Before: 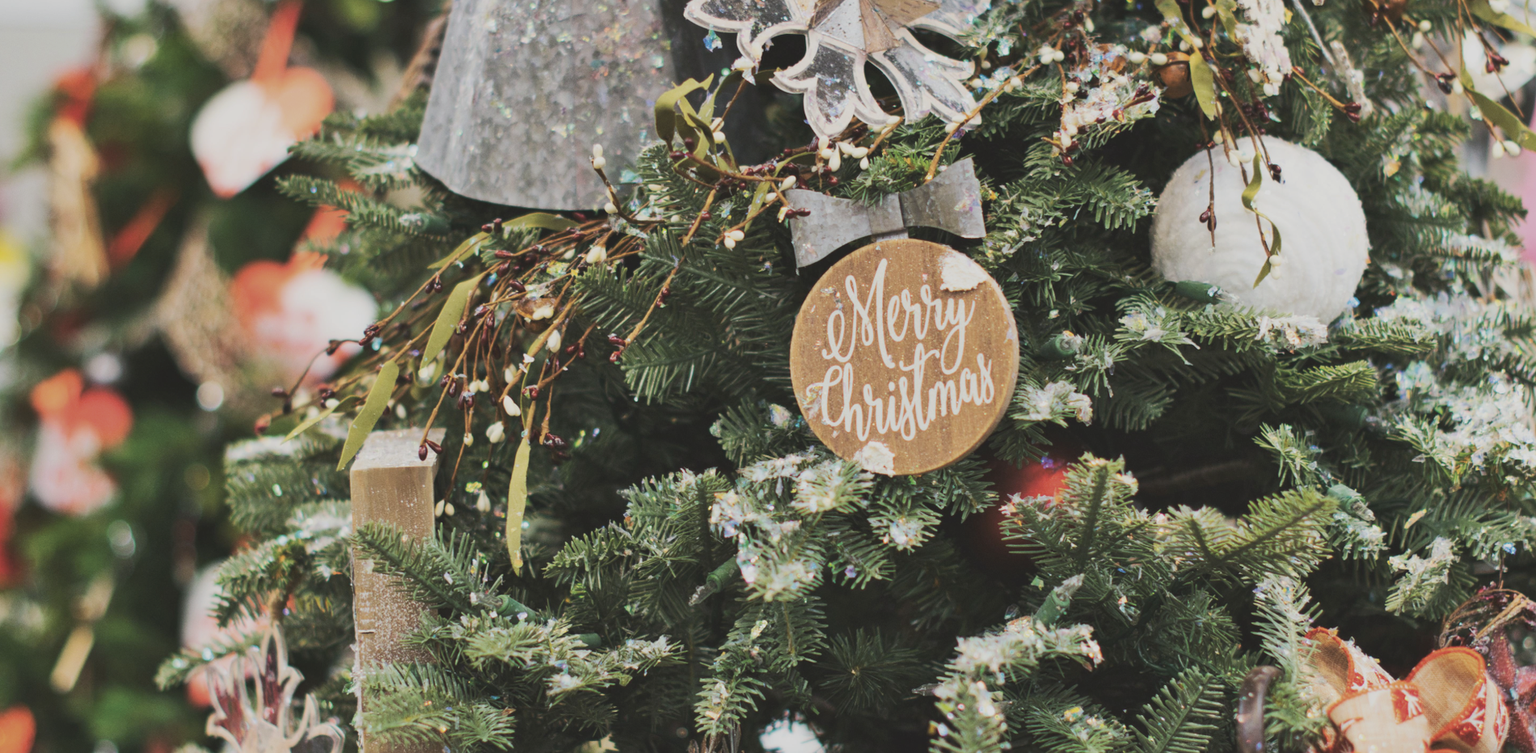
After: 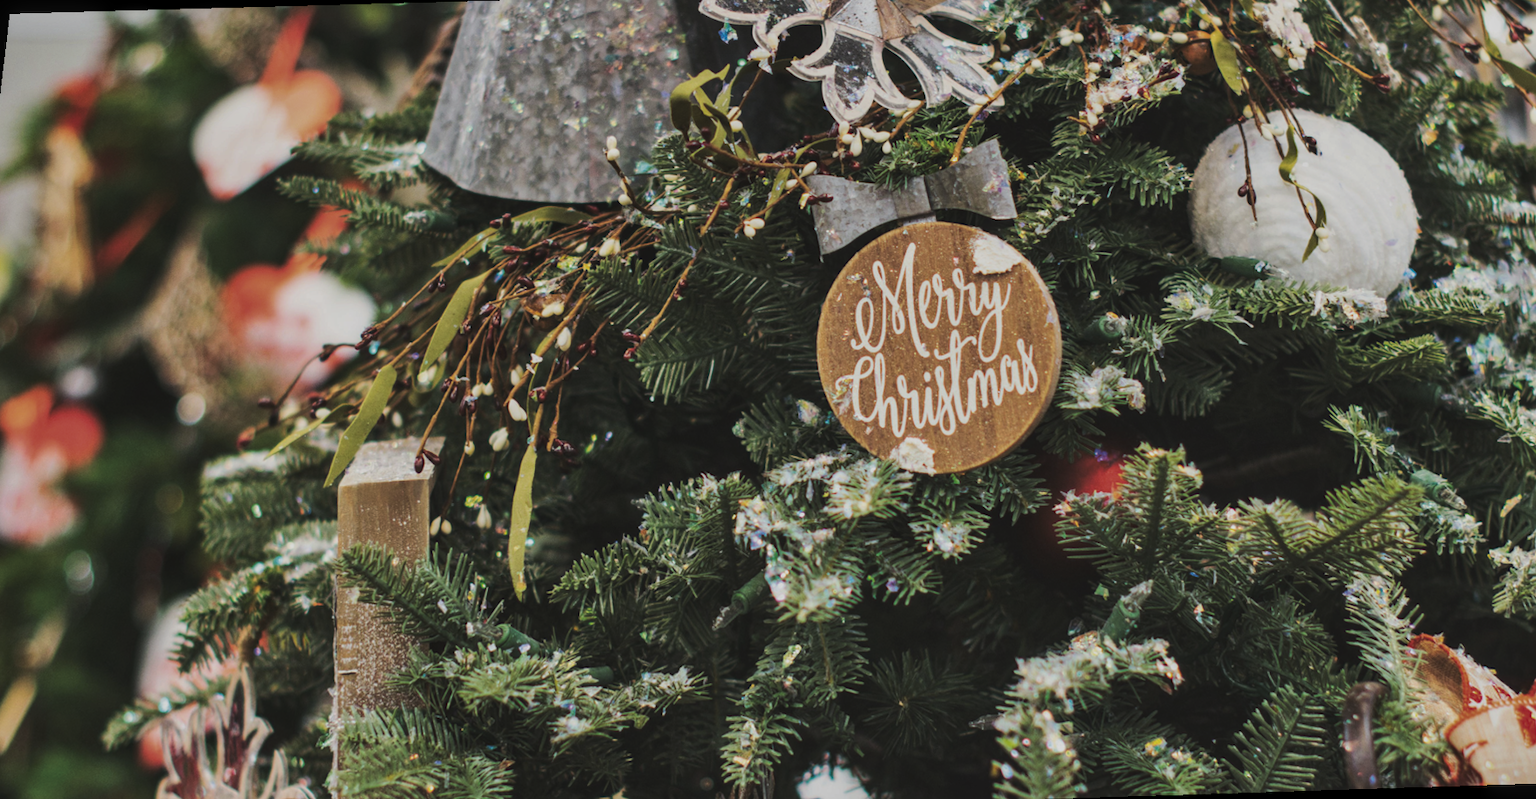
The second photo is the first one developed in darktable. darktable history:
tone curve: curves: ch0 [(0, 0) (0.536, 0.402) (1, 1)], preserve colors none
local contrast: on, module defaults
rotate and perspective: rotation -1.68°, lens shift (vertical) -0.146, crop left 0.049, crop right 0.912, crop top 0.032, crop bottom 0.96
